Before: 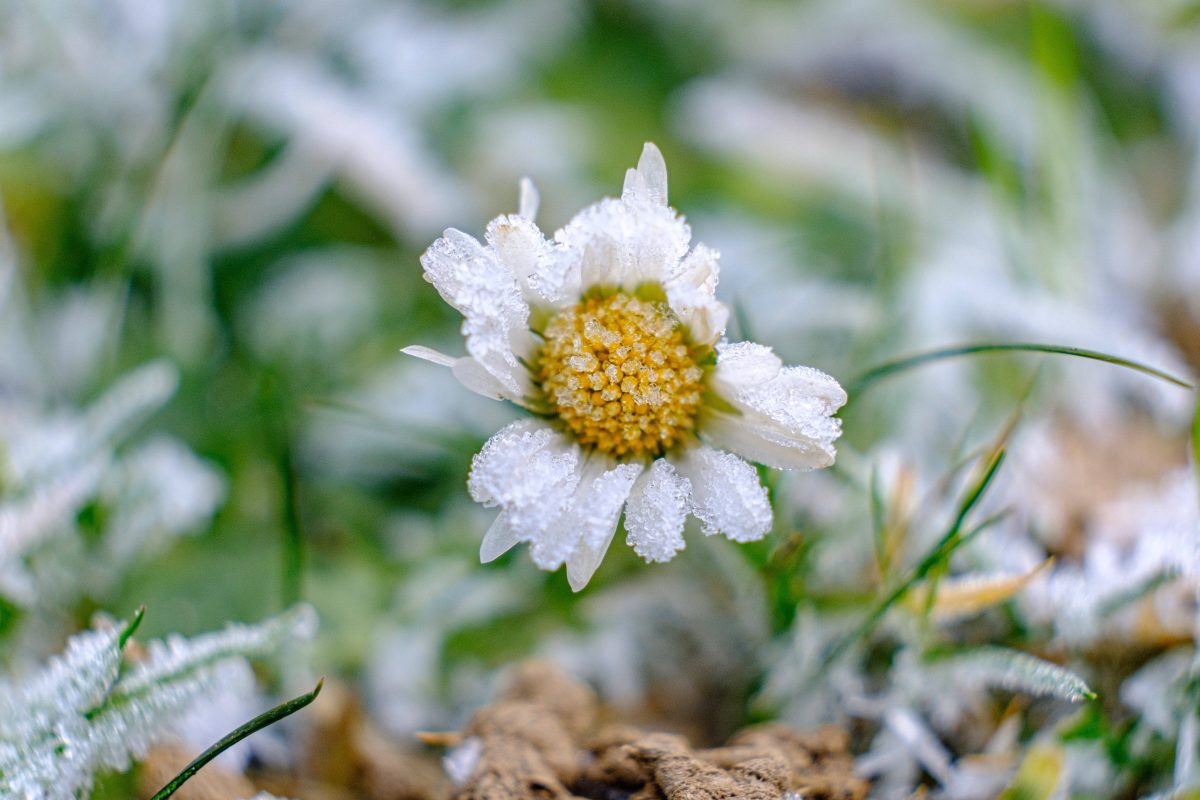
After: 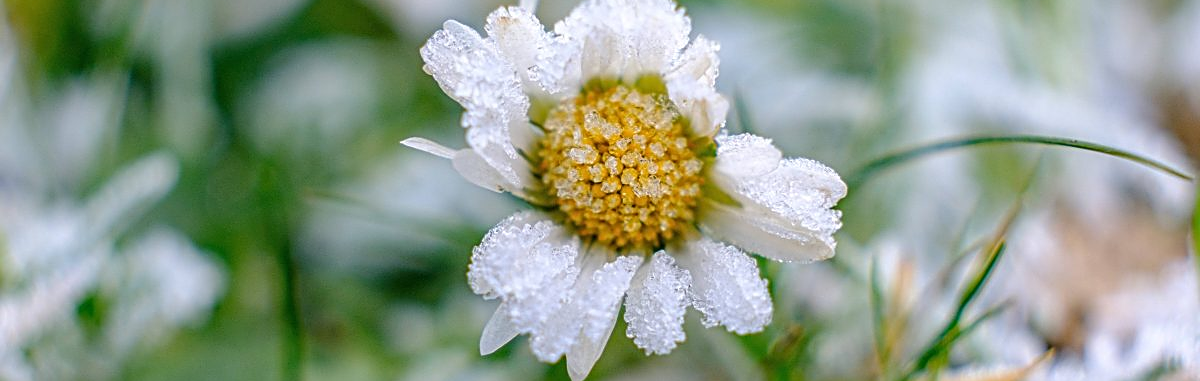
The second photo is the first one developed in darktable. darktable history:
sharpen: on, module defaults
crop and rotate: top 26.131%, bottom 26.201%
